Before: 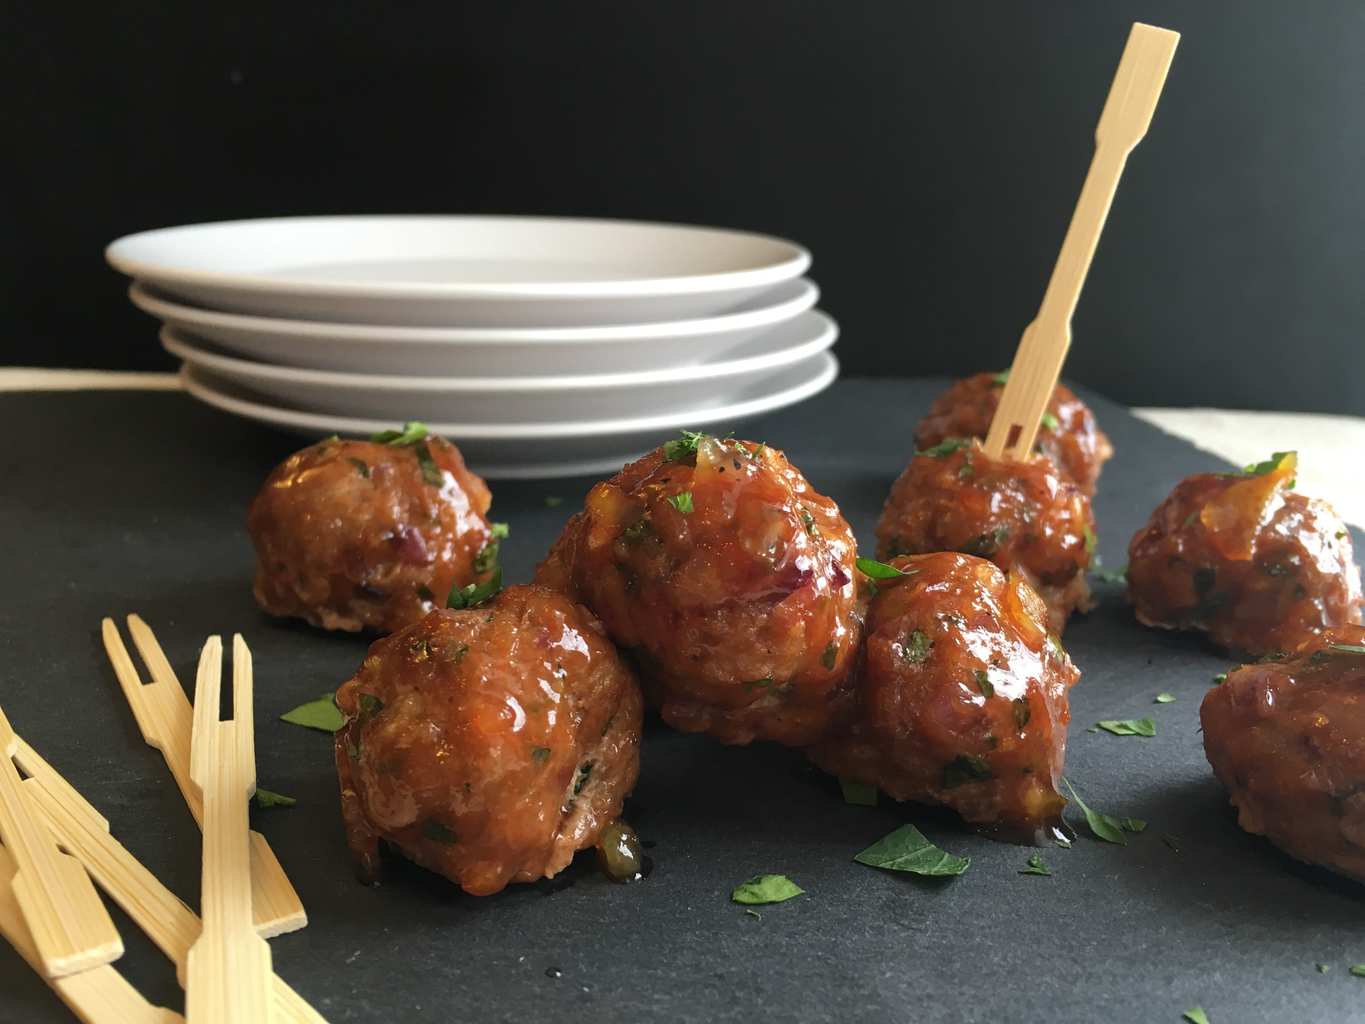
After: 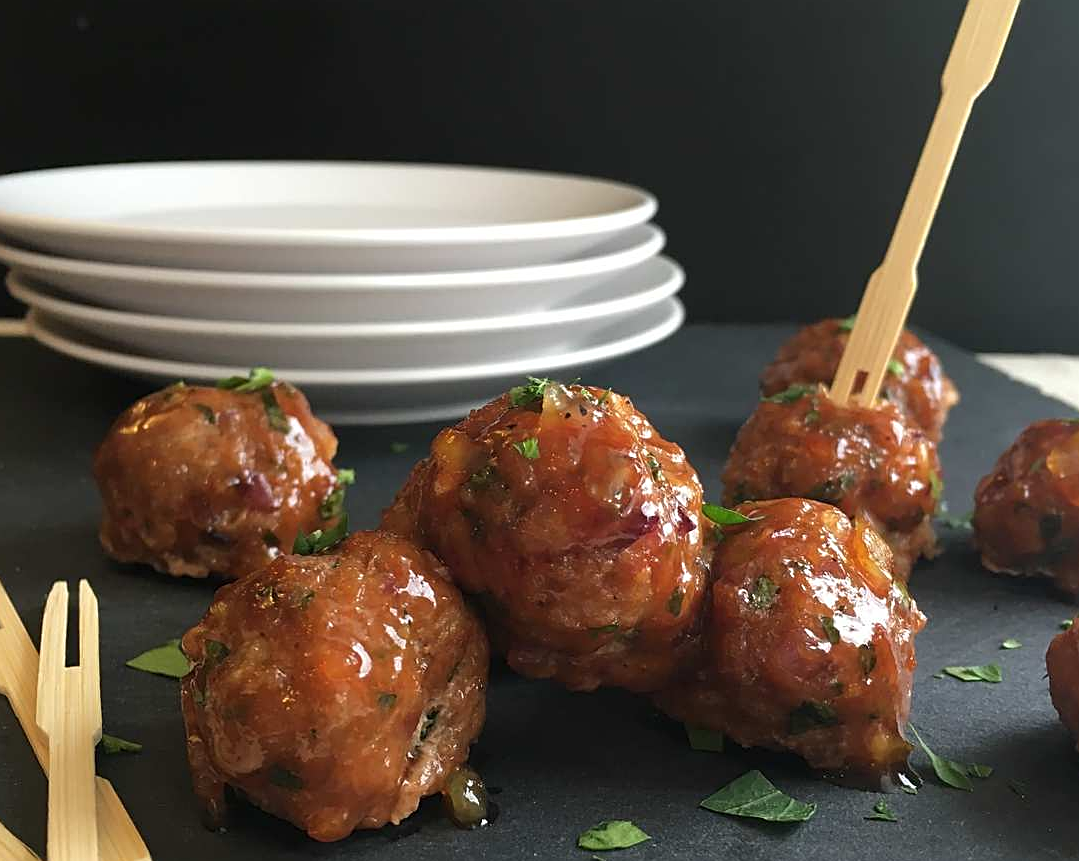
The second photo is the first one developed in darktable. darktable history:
sharpen: on, module defaults
crop: left 11.307%, top 5.306%, right 9.575%, bottom 10.568%
